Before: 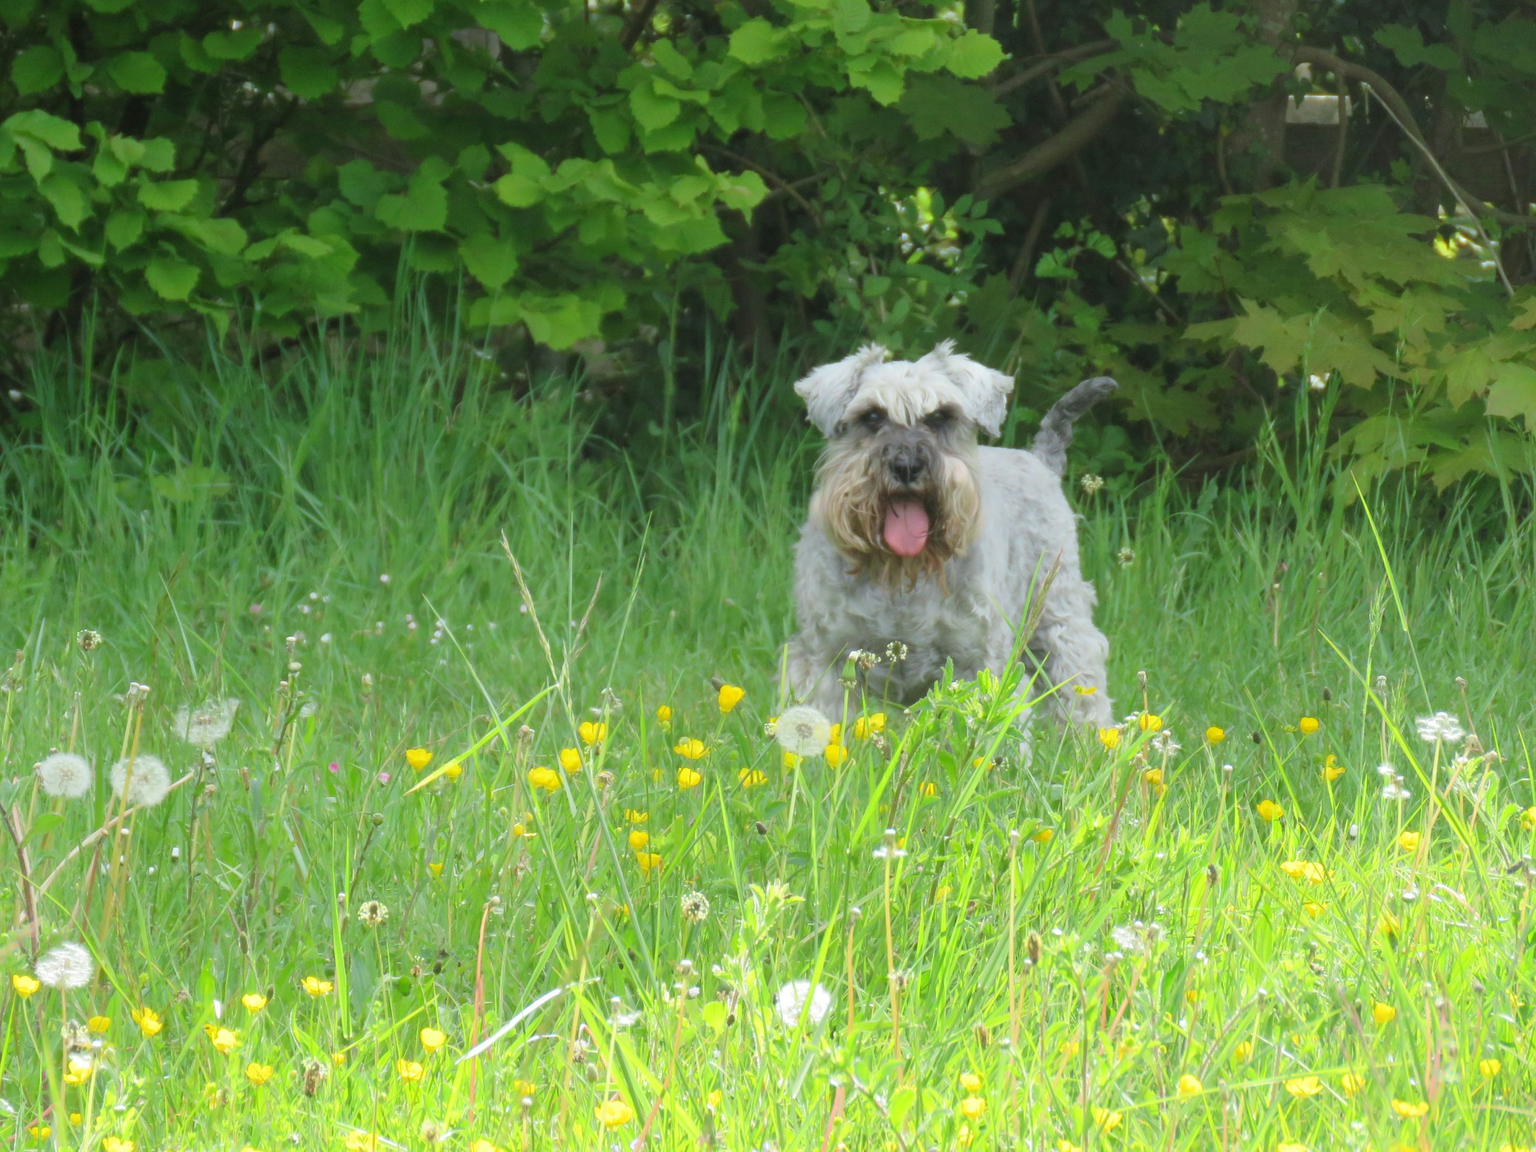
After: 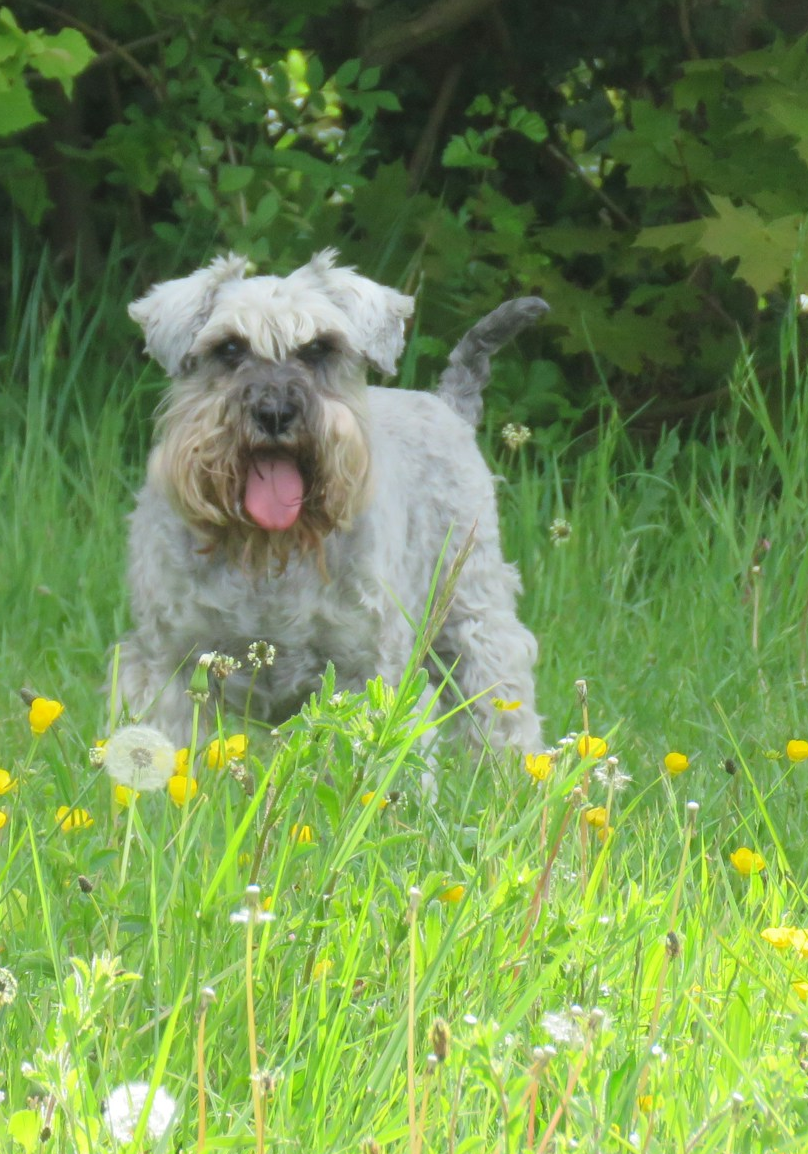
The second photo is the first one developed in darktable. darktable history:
crop: left 45.325%, top 12.957%, right 14.24%, bottom 10.064%
